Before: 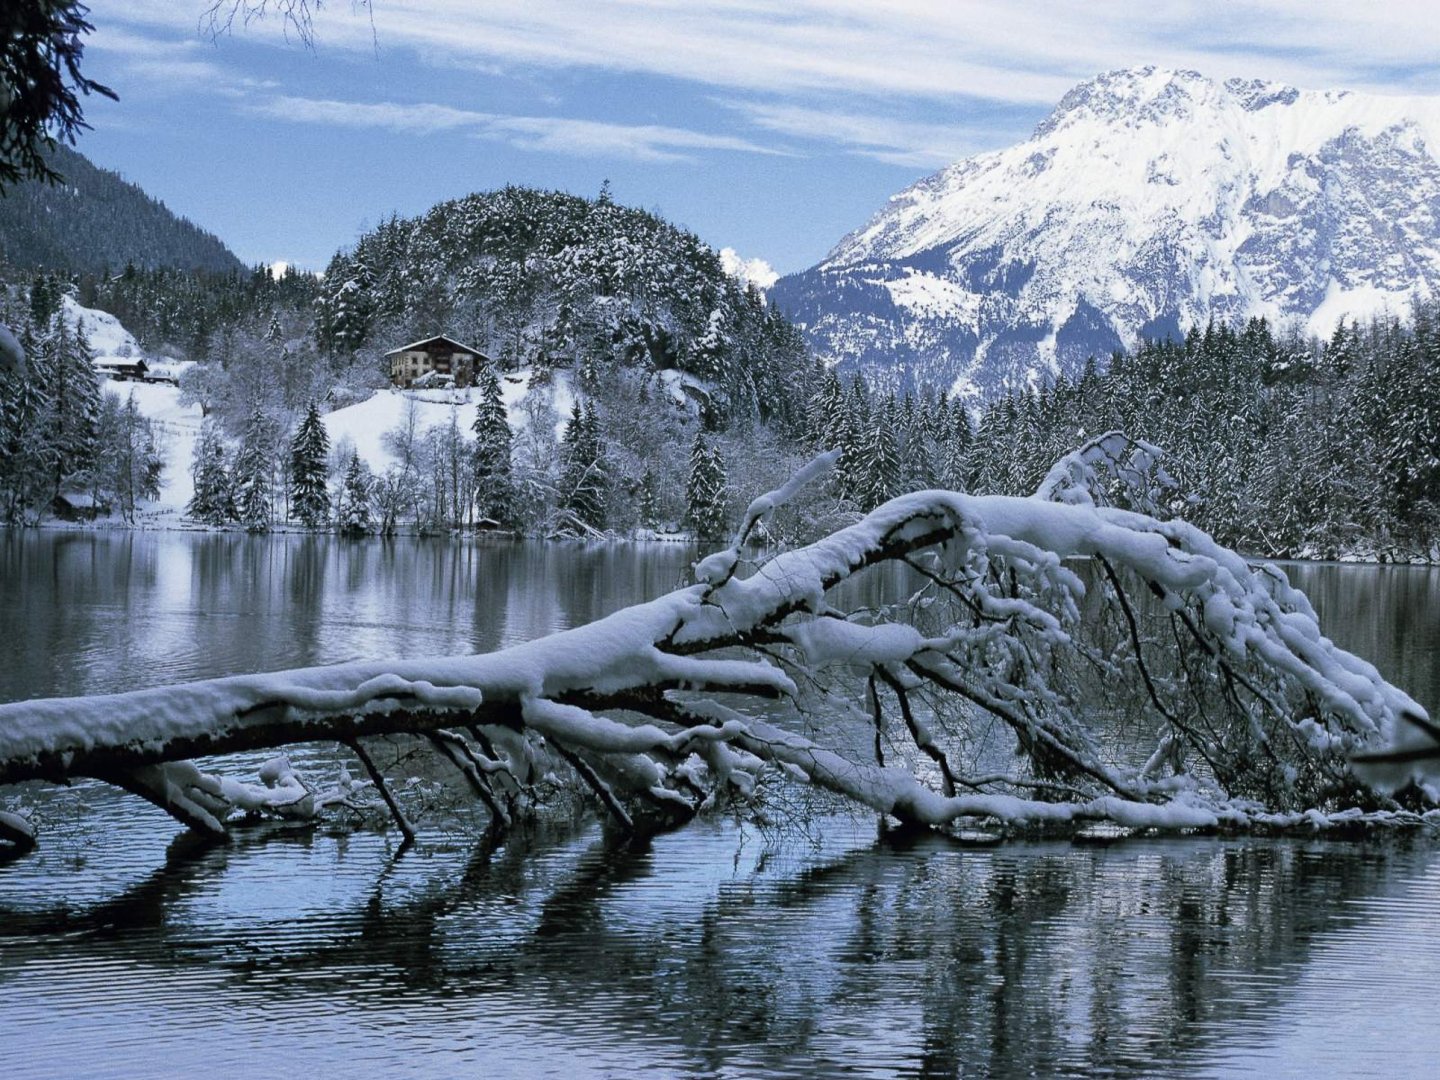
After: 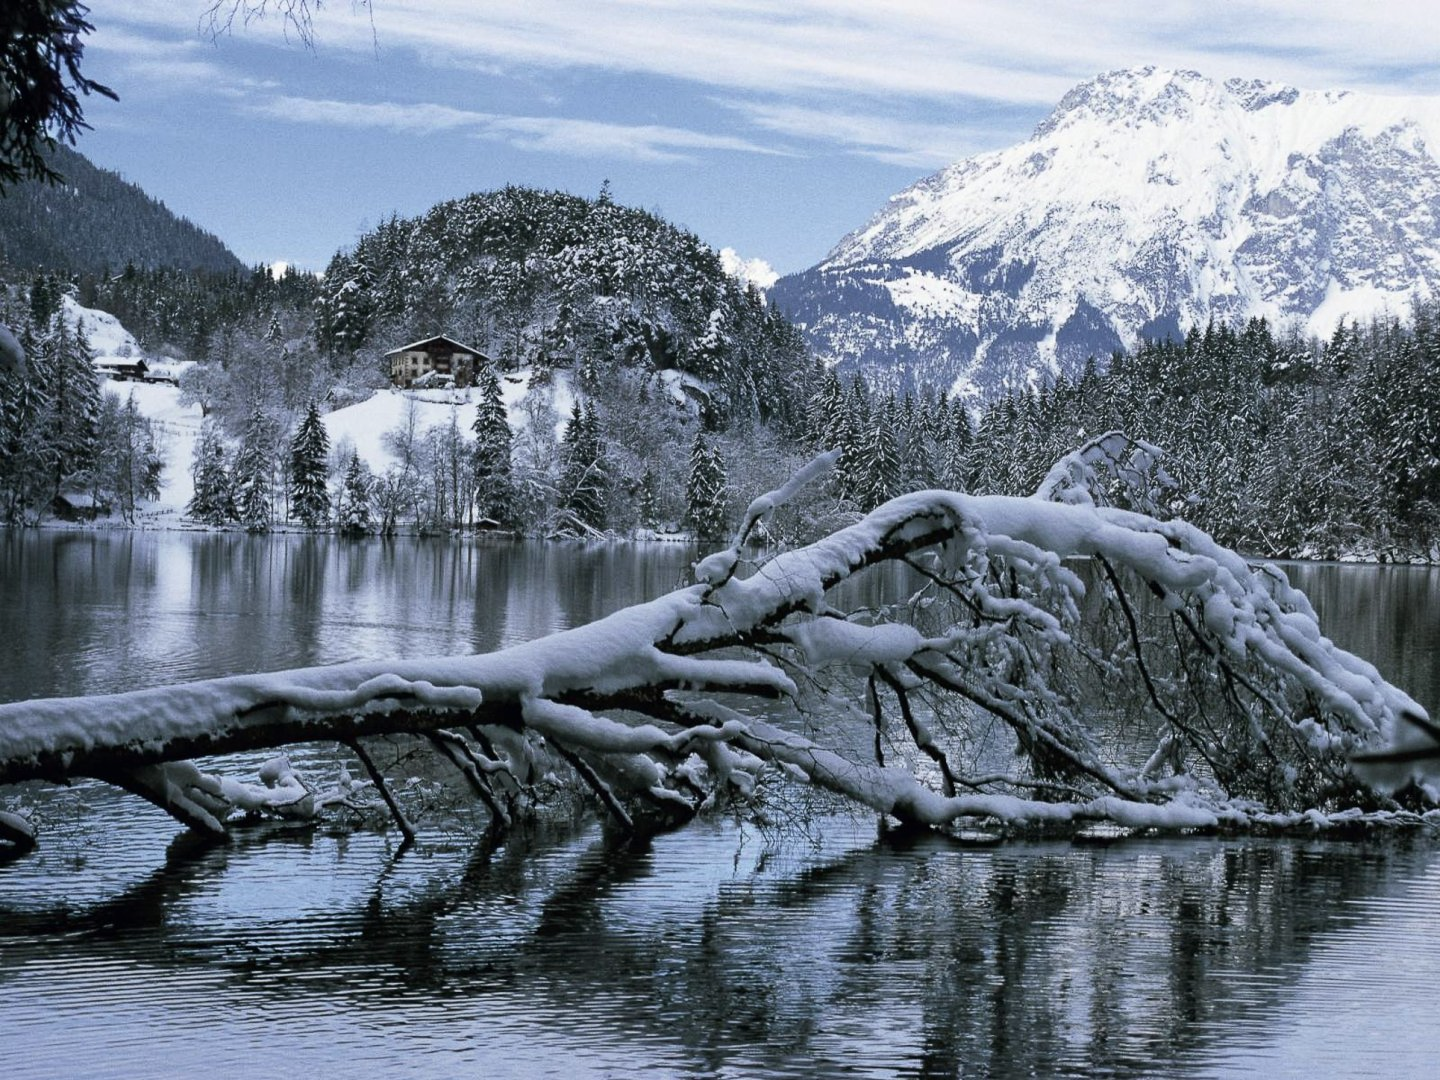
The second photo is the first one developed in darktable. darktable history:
contrast brightness saturation: contrast 0.106, saturation -0.153
